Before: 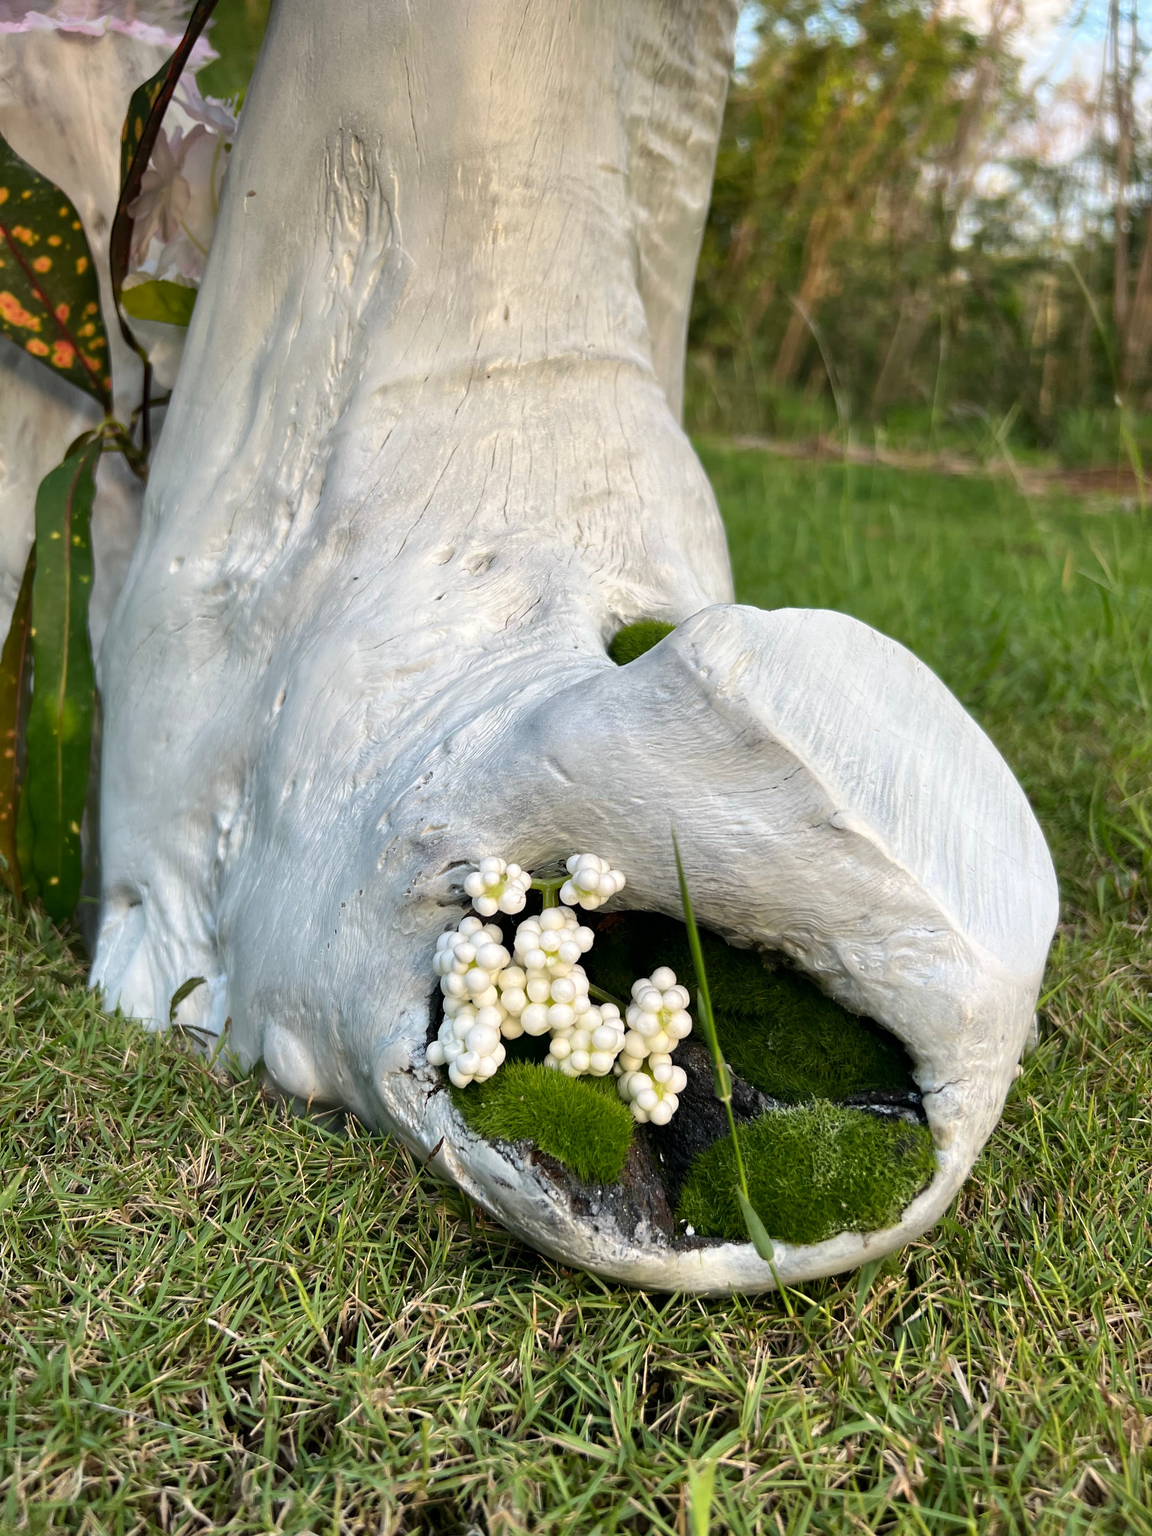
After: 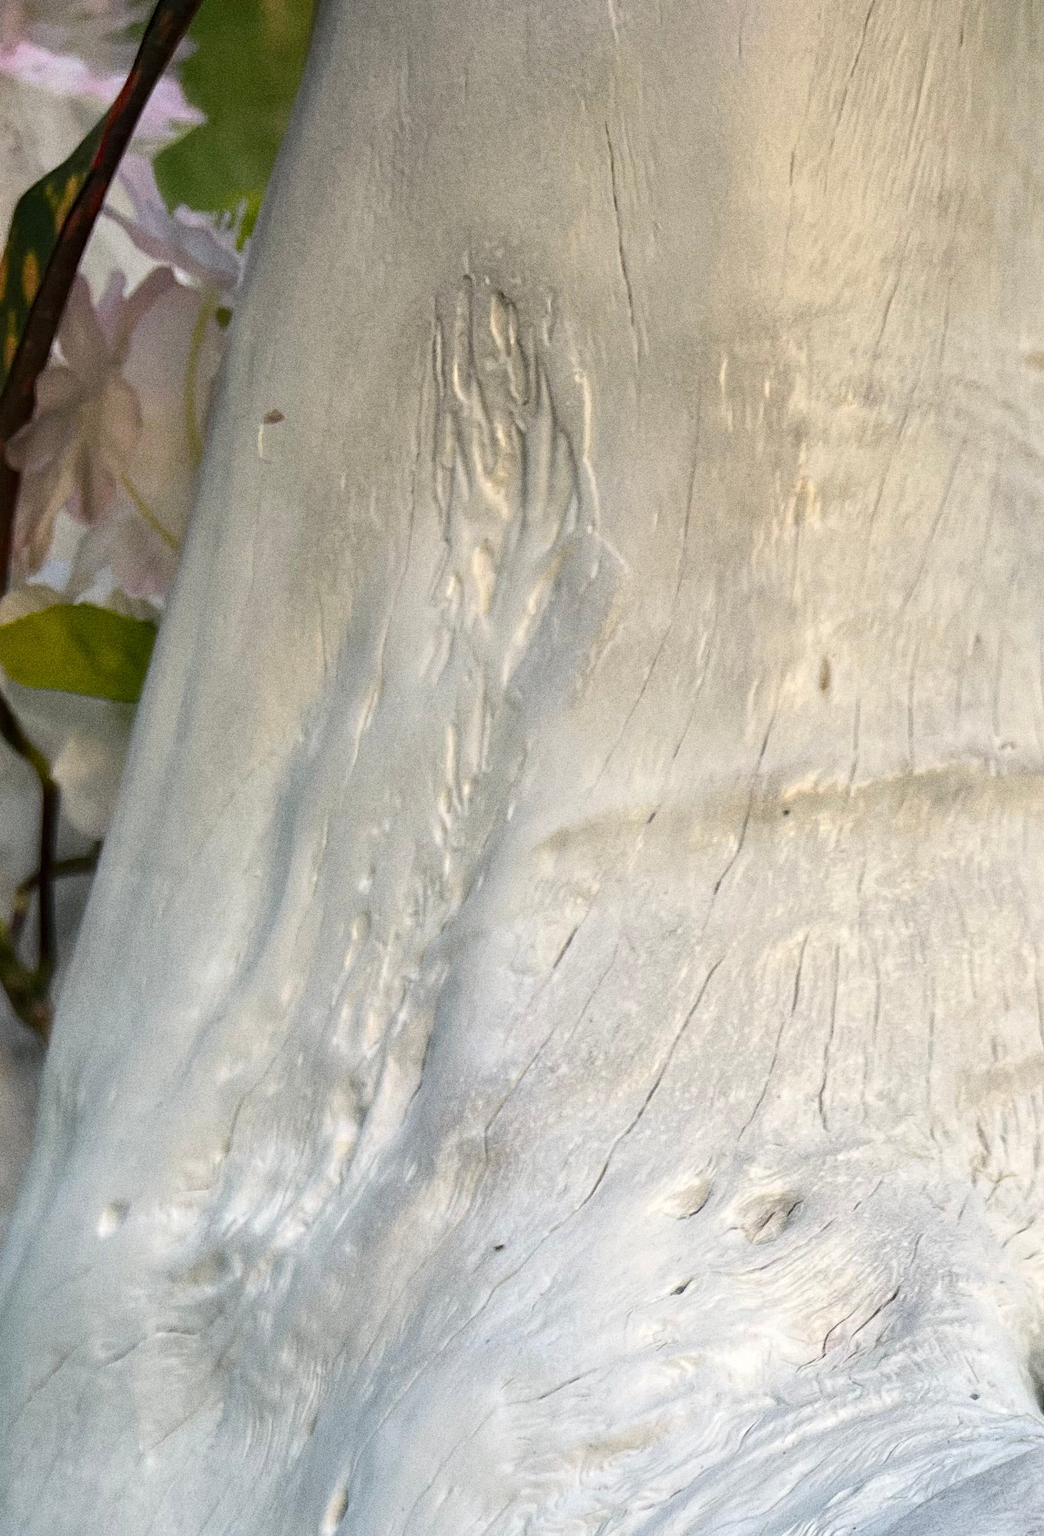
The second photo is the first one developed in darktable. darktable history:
grain: coarseness 0.09 ISO, strength 40%
crop and rotate: left 10.817%, top 0.062%, right 47.194%, bottom 53.626%
